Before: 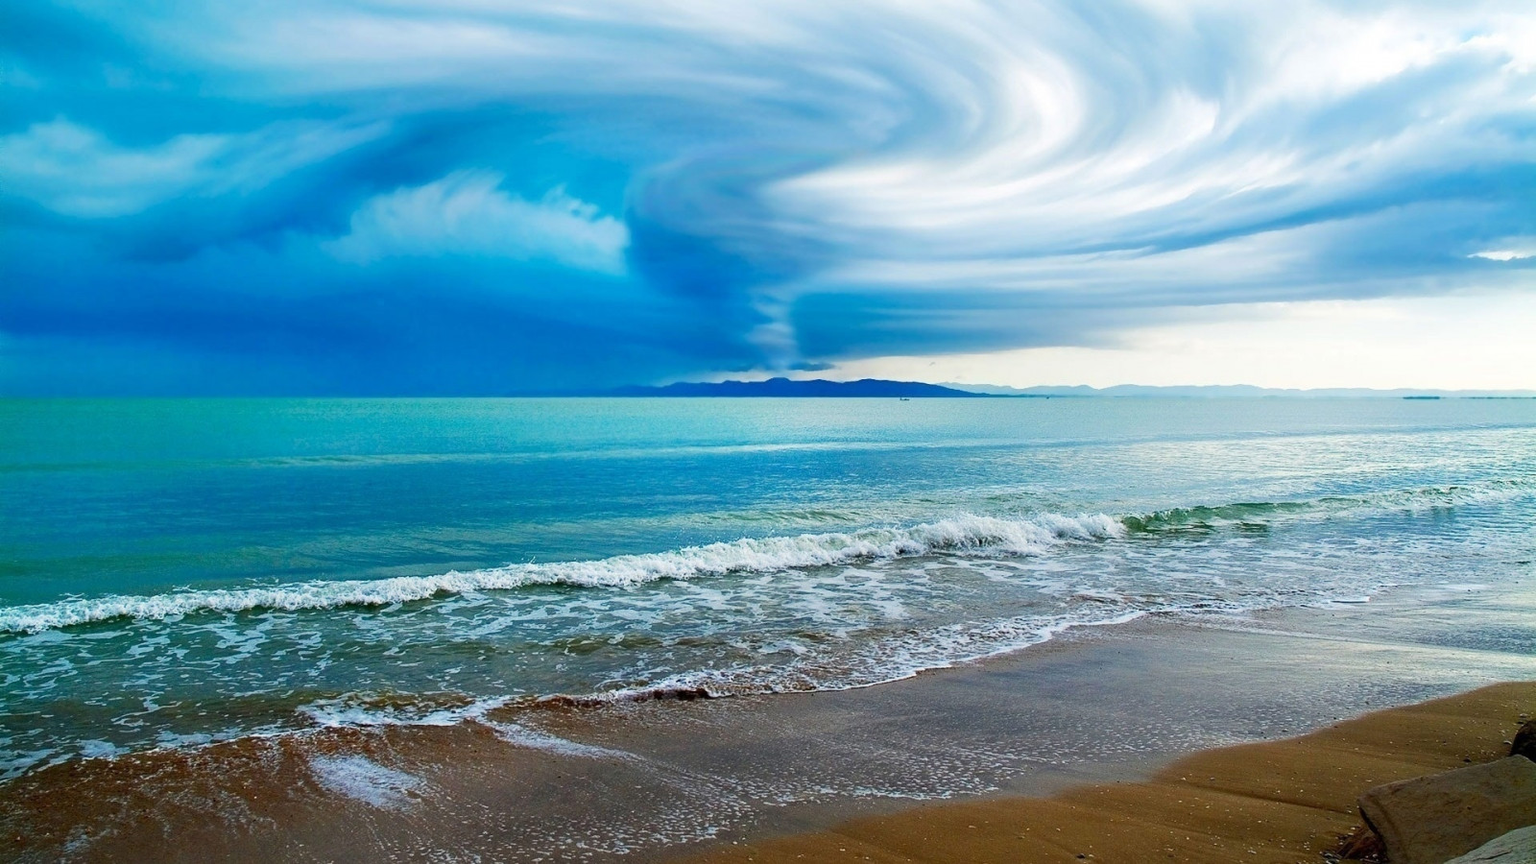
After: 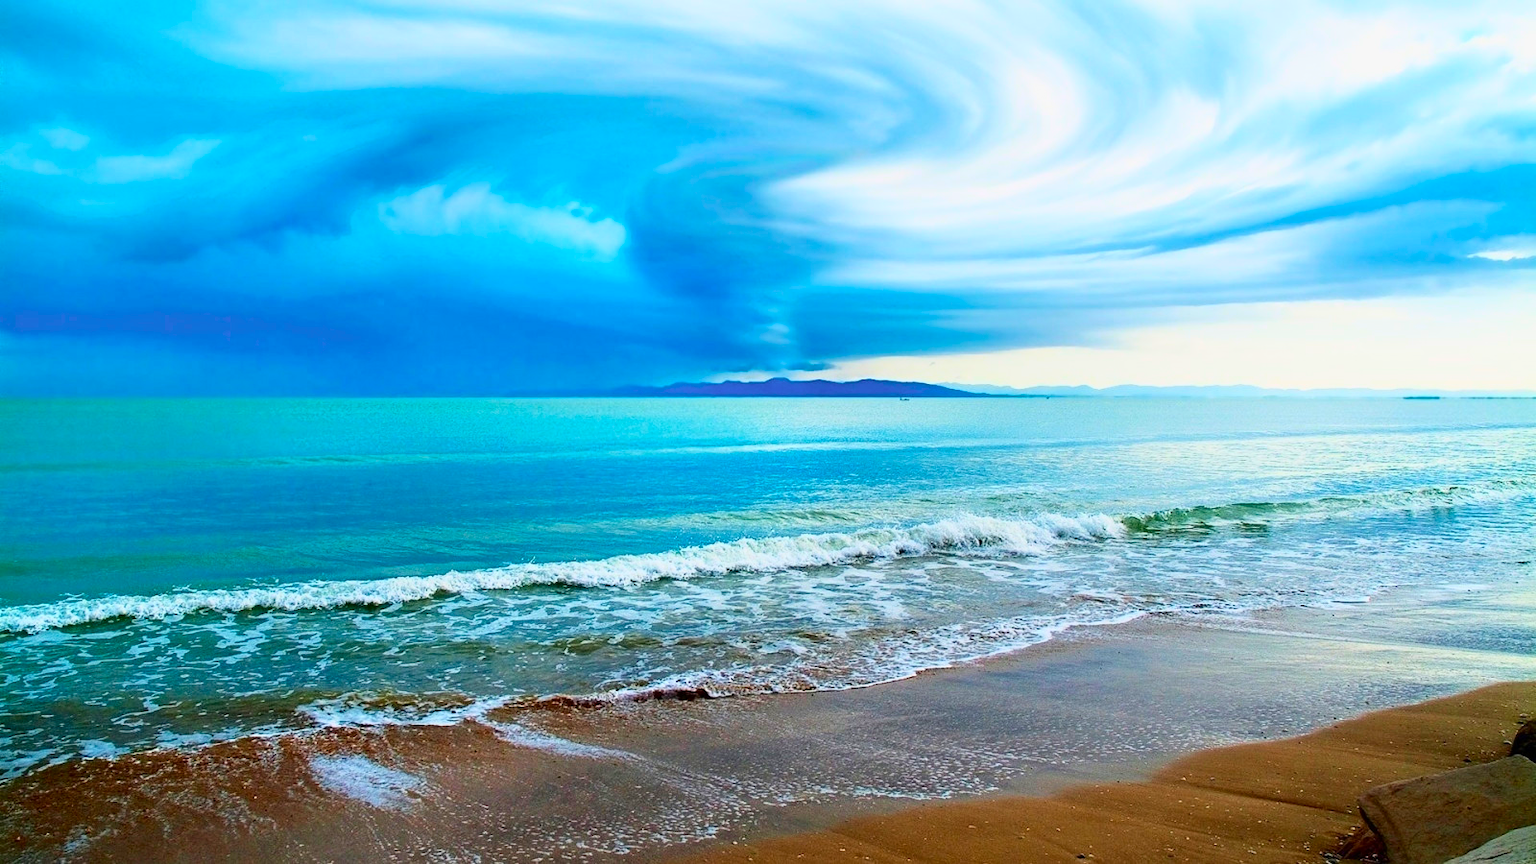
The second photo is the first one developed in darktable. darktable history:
tone curve: curves: ch0 [(0, 0) (0.091, 0.077) (0.389, 0.458) (0.745, 0.82) (0.844, 0.908) (0.909, 0.942) (1, 0.973)]; ch1 [(0, 0) (0.437, 0.404) (0.5, 0.5) (0.529, 0.556) (0.58, 0.603) (0.616, 0.649) (1, 1)]; ch2 [(0, 0) (0.442, 0.415) (0.5, 0.5) (0.535, 0.557) (0.585, 0.62) (1, 1)], color space Lab, independent channels, preserve colors none
